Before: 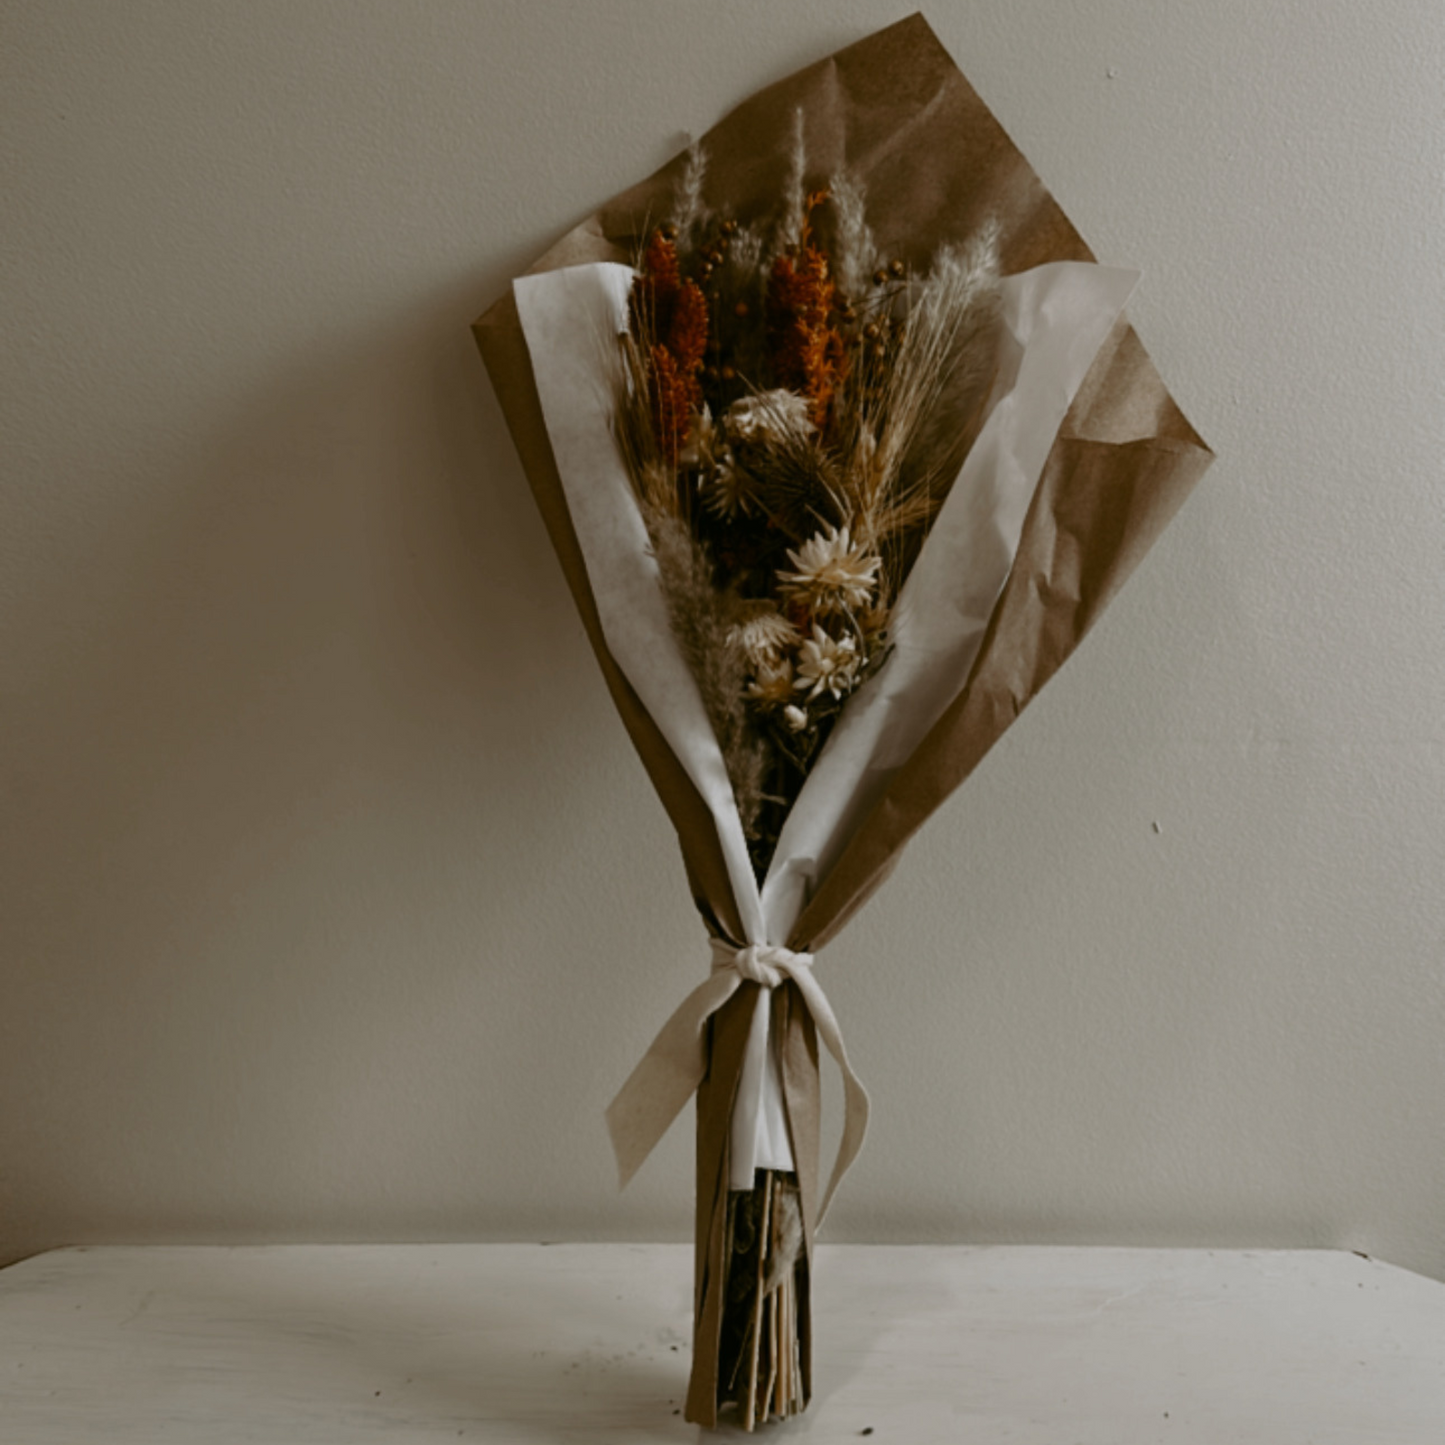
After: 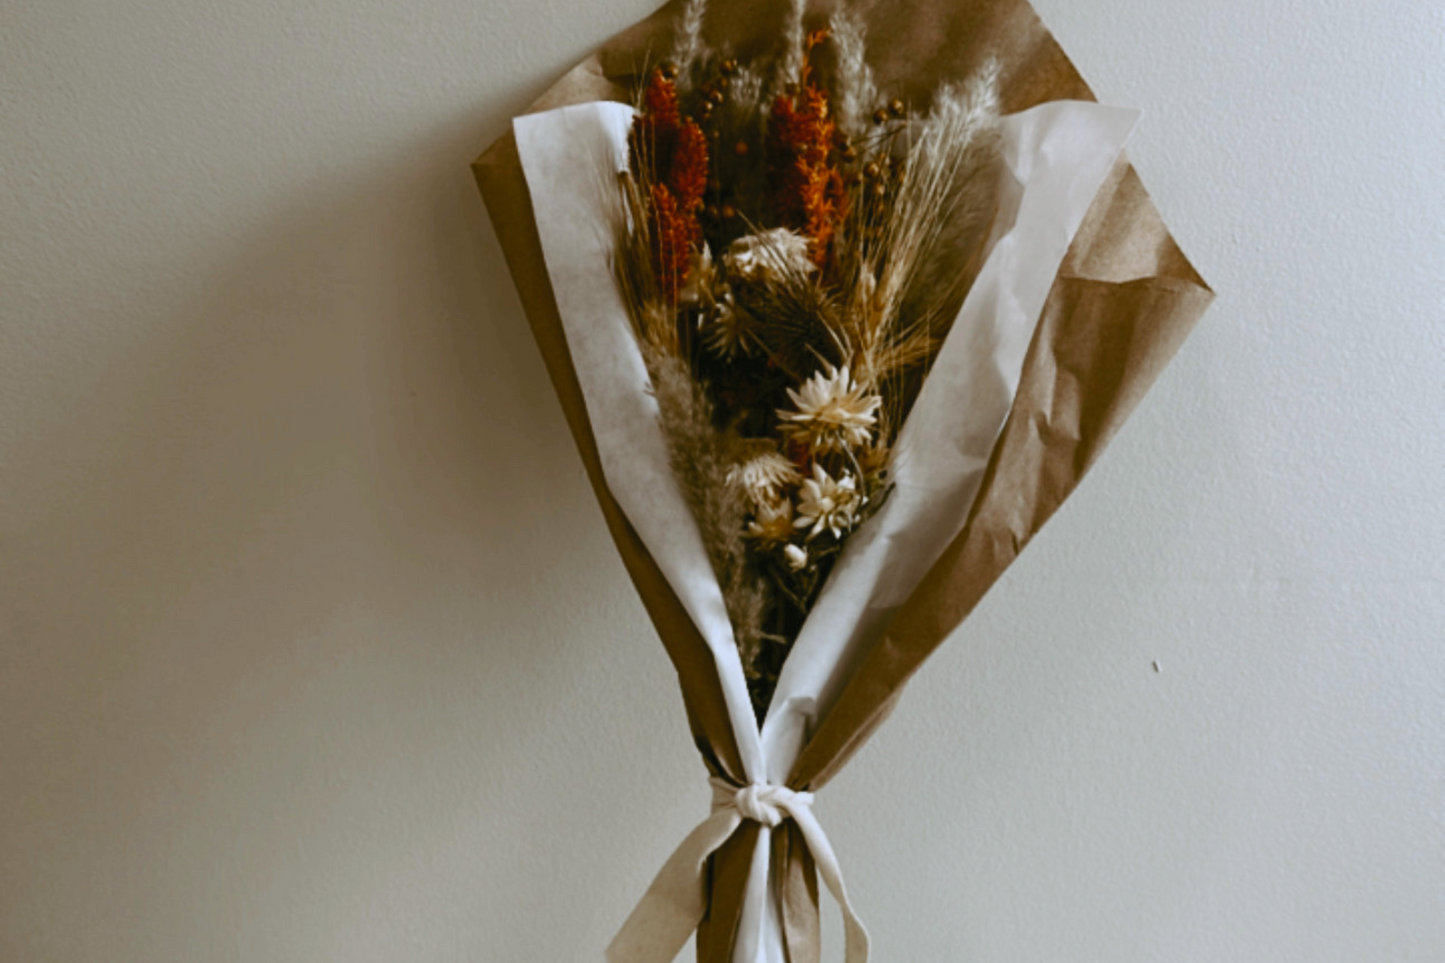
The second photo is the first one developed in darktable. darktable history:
white balance: red 0.954, blue 1.079
contrast brightness saturation: contrast 0.24, brightness 0.26, saturation 0.39
crop: top 11.166%, bottom 22.168%
